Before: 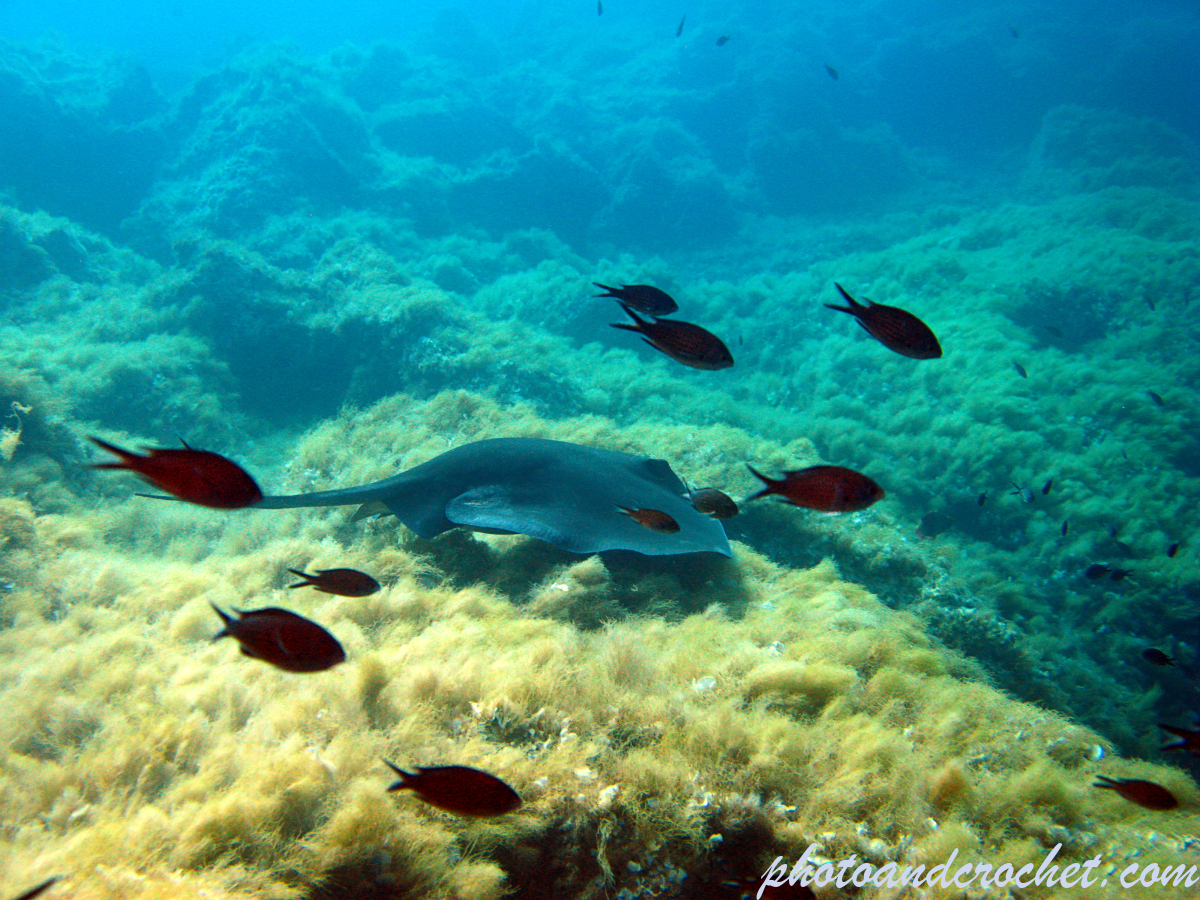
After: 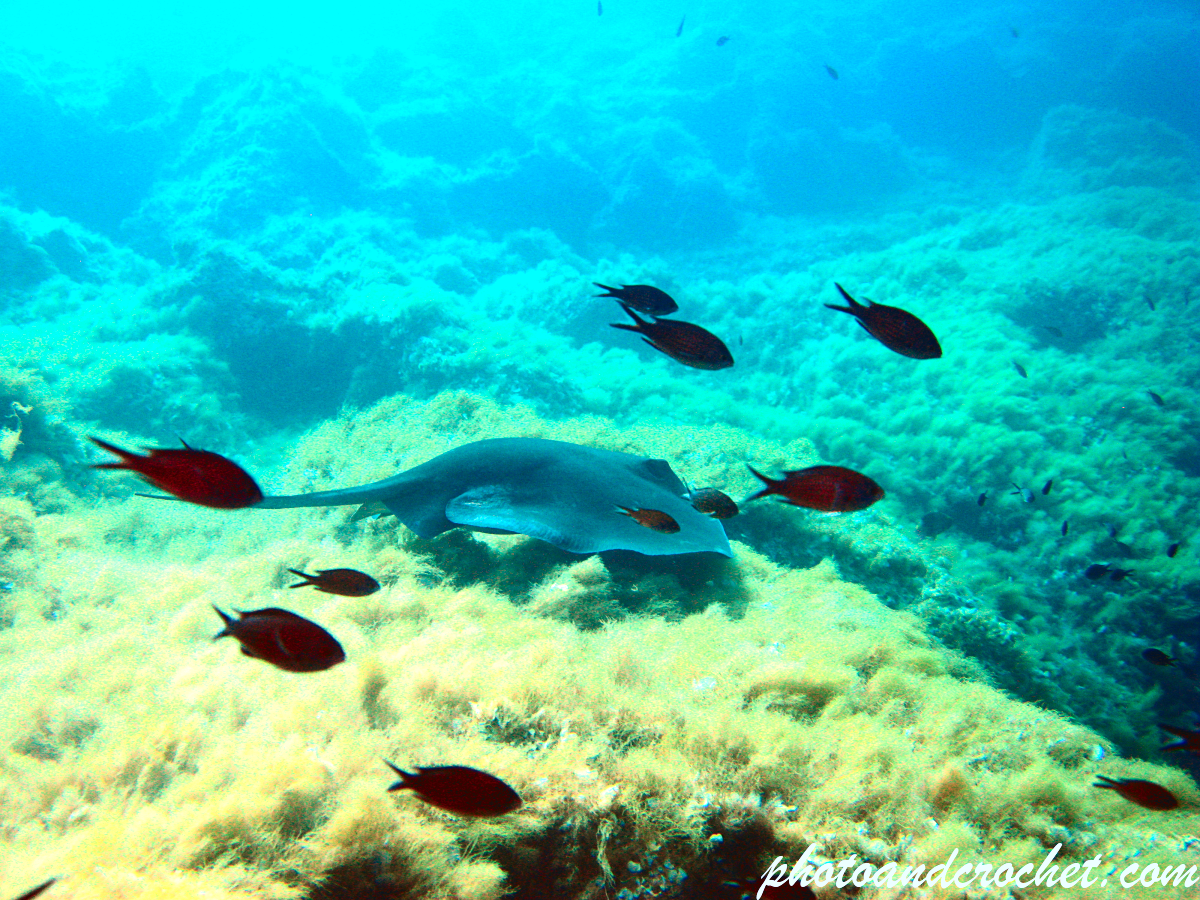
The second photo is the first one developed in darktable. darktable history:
exposure: black level correction 0, exposure 0.7 EV, compensate highlight preservation false
tone curve: curves: ch0 [(0, 0.039) (0.104, 0.103) (0.273, 0.267) (0.448, 0.487) (0.704, 0.761) (0.886, 0.922) (0.994, 0.971)]; ch1 [(0, 0) (0.335, 0.298) (0.446, 0.413) (0.485, 0.487) (0.515, 0.503) (0.566, 0.563) (0.641, 0.655) (1, 1)]; ch2 [(0, 0) (0.314, 0.301) (0.421, 0.411) (0.502, 0.494) (0.528, 0.54) (0.557, 0.559) (0.612, 0.605) (0.722, 0.686) (1, 1)], color space Lab, independent channels, preserve colors none
